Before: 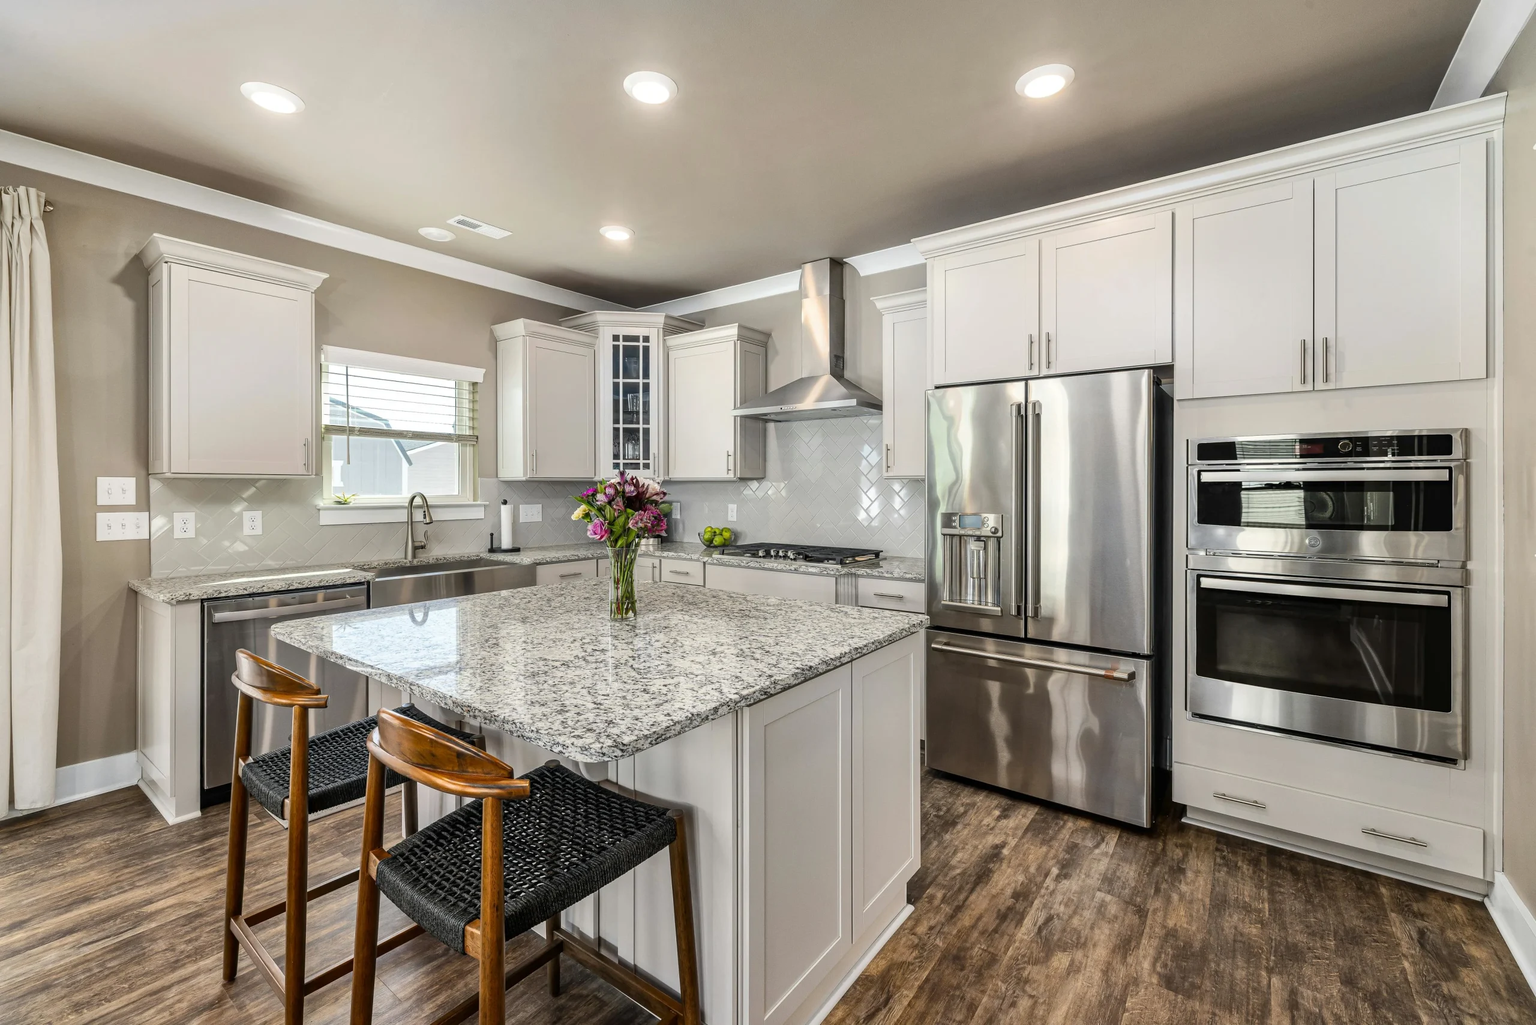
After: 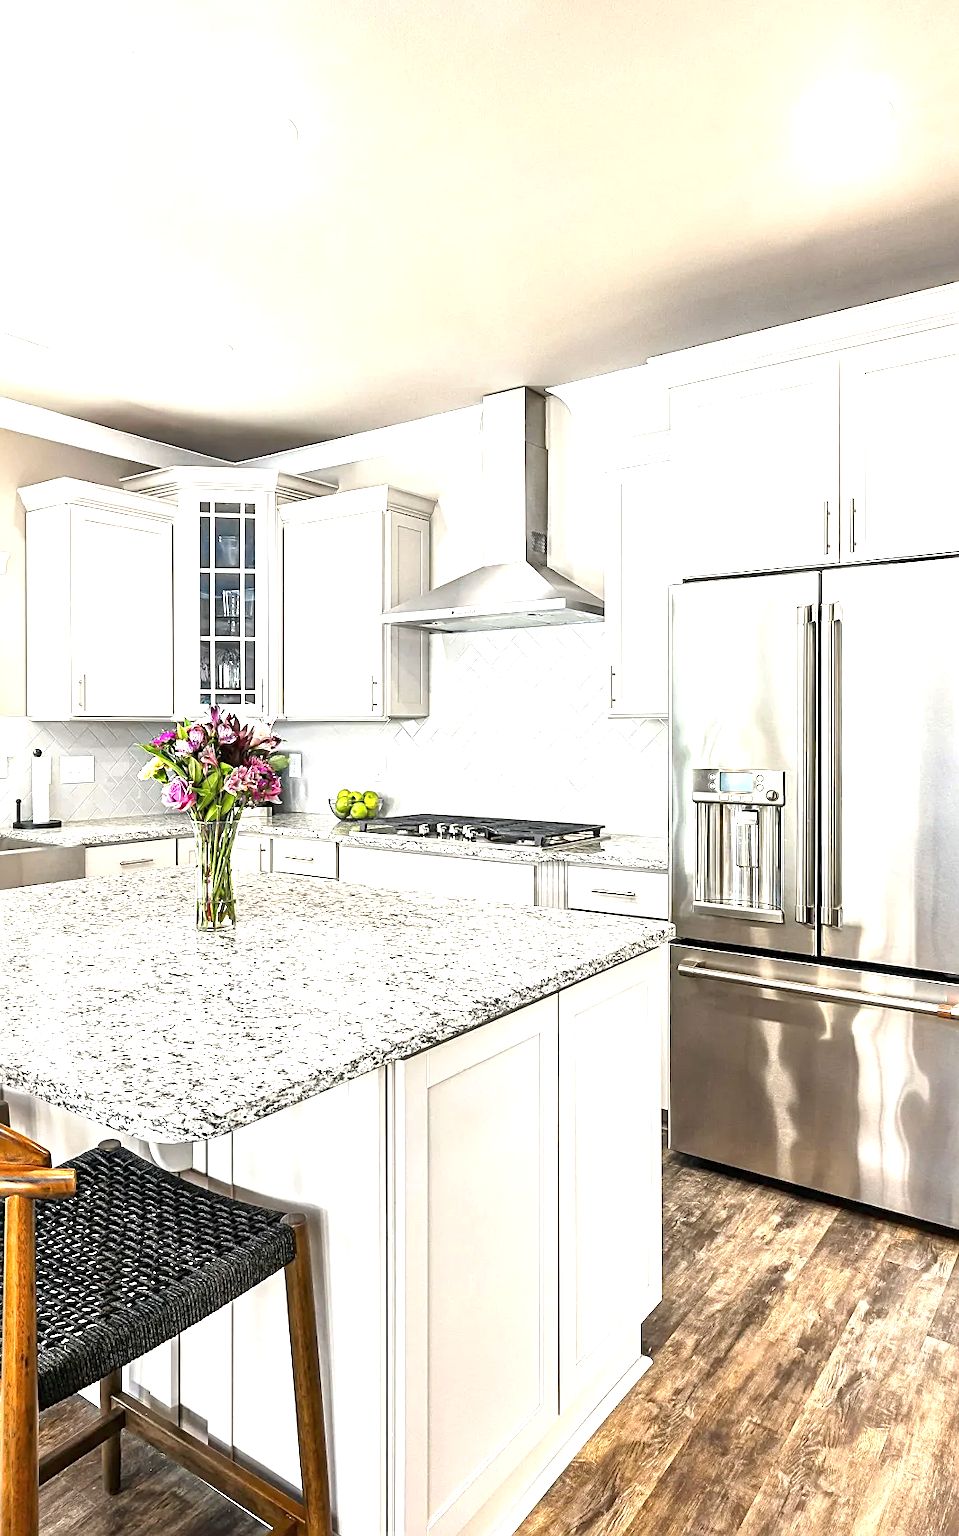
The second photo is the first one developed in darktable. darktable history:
crop: left 31.229%, right 27.105%
exposure: black level correction 0, exposure 1.6 EV, compensate exposure bias true, compensate highlight preservation false
sharpen: on, module defaults
